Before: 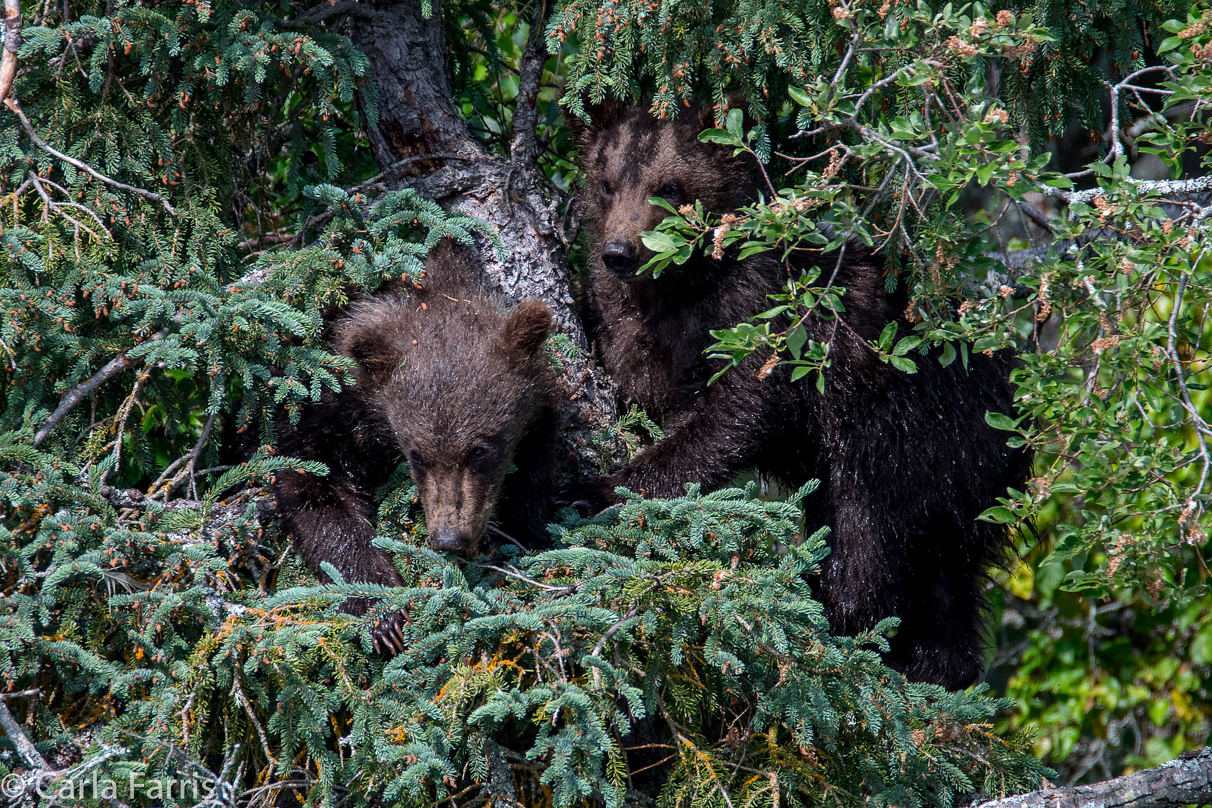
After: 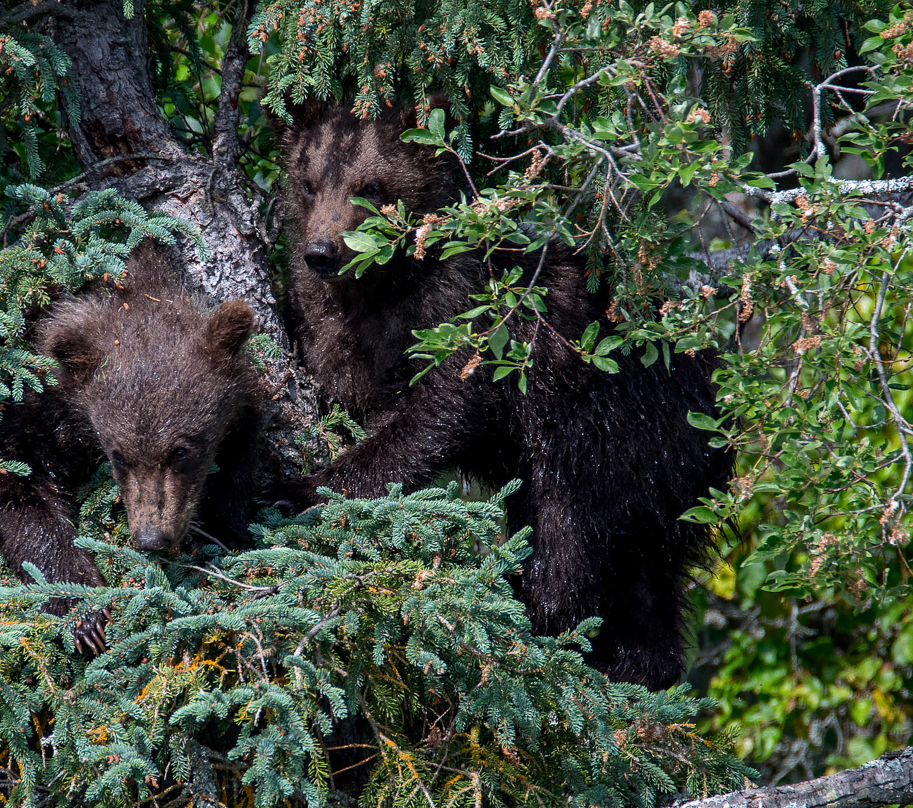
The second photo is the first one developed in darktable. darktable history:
crop and rotate: left 24.6%
